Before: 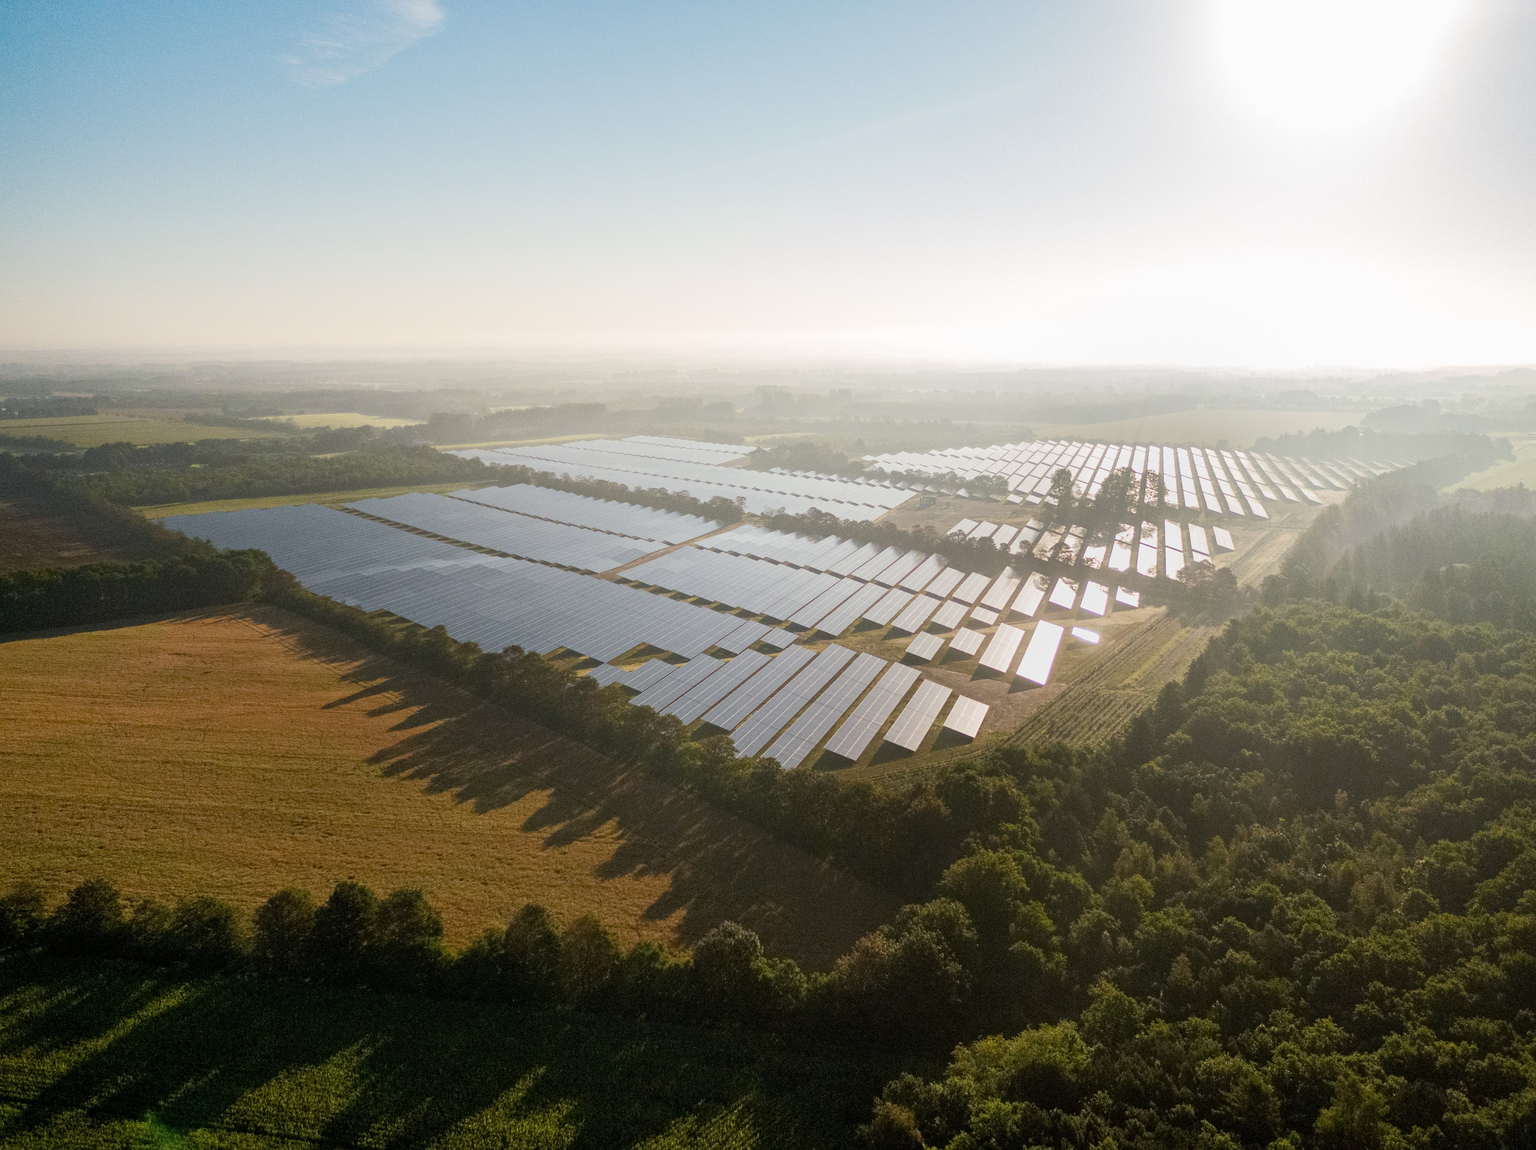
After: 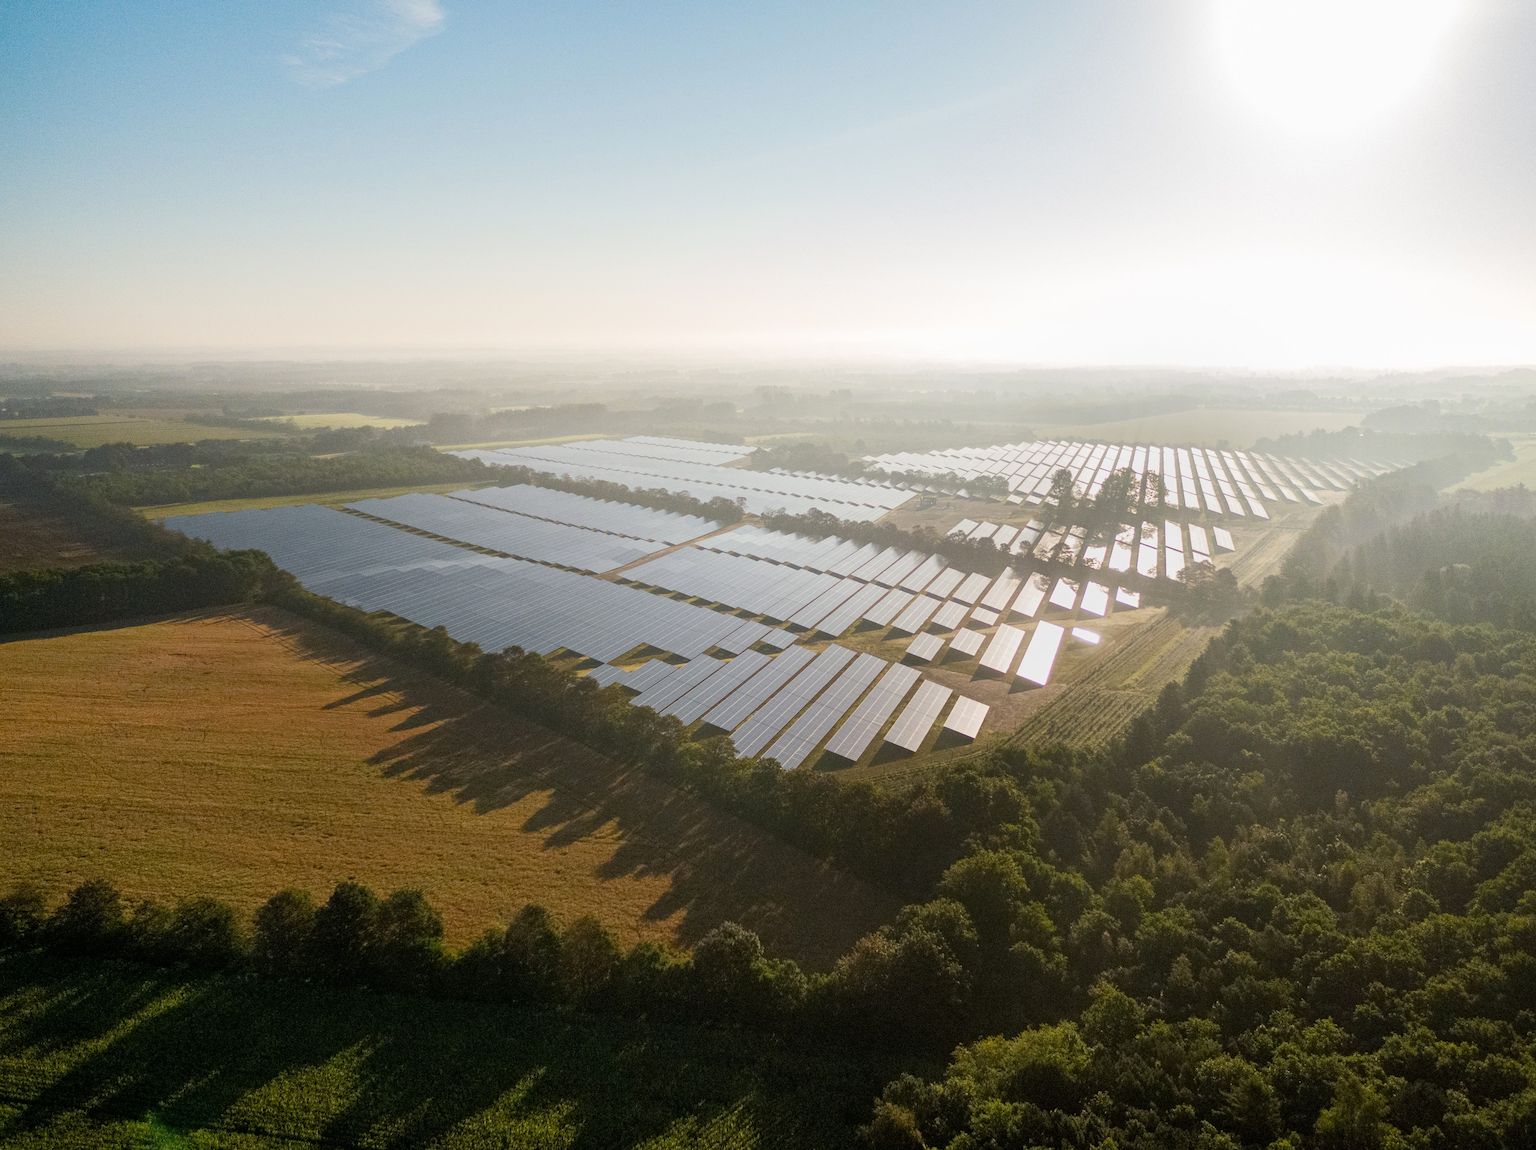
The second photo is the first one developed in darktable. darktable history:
color balance rgb: perceptual saturation grading › global saturation 0.645%, global vibrance 9.812%
